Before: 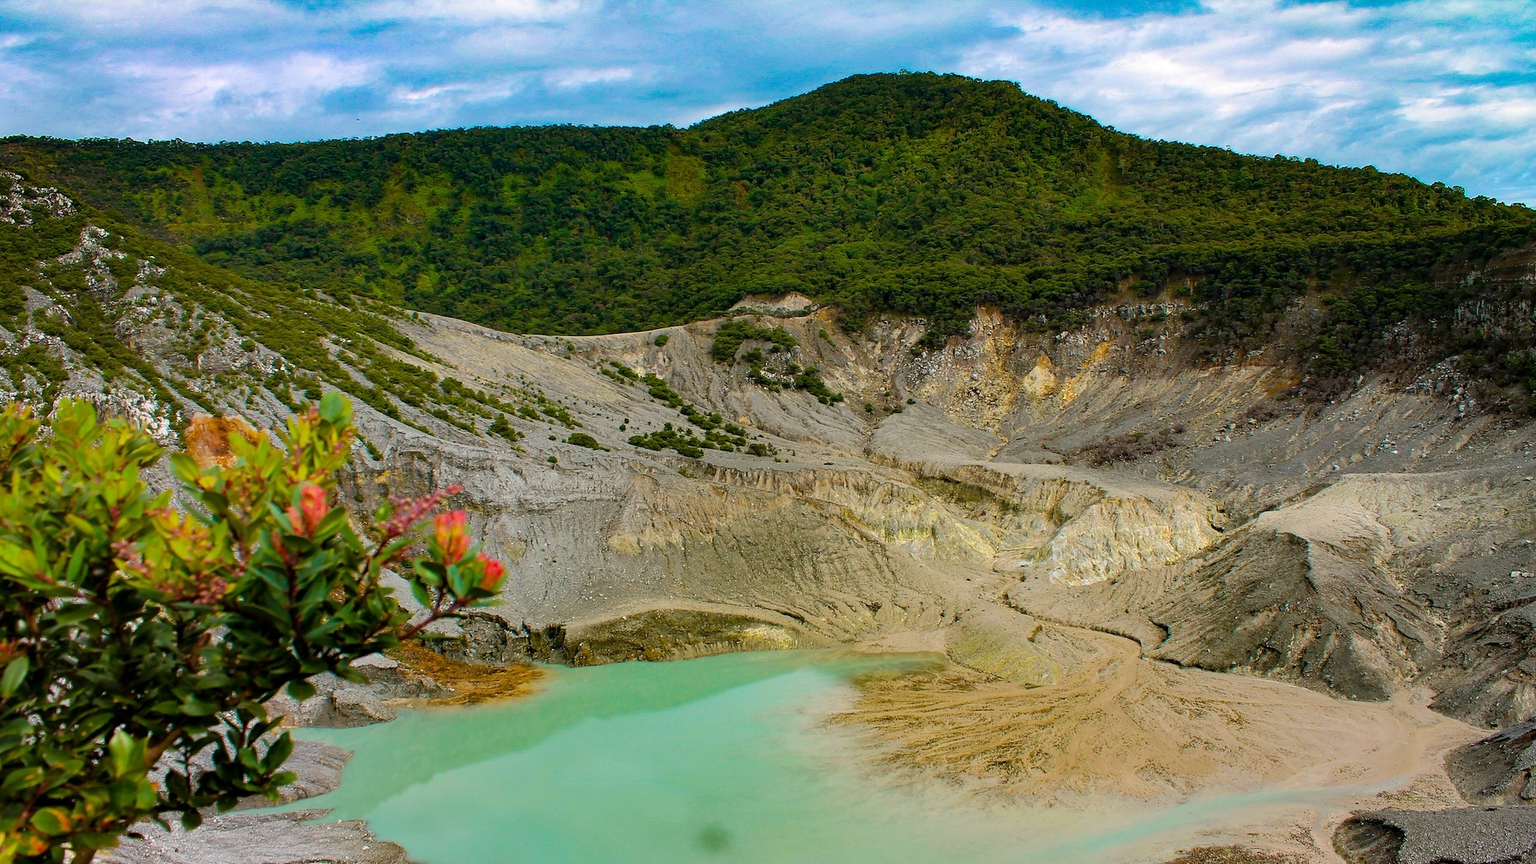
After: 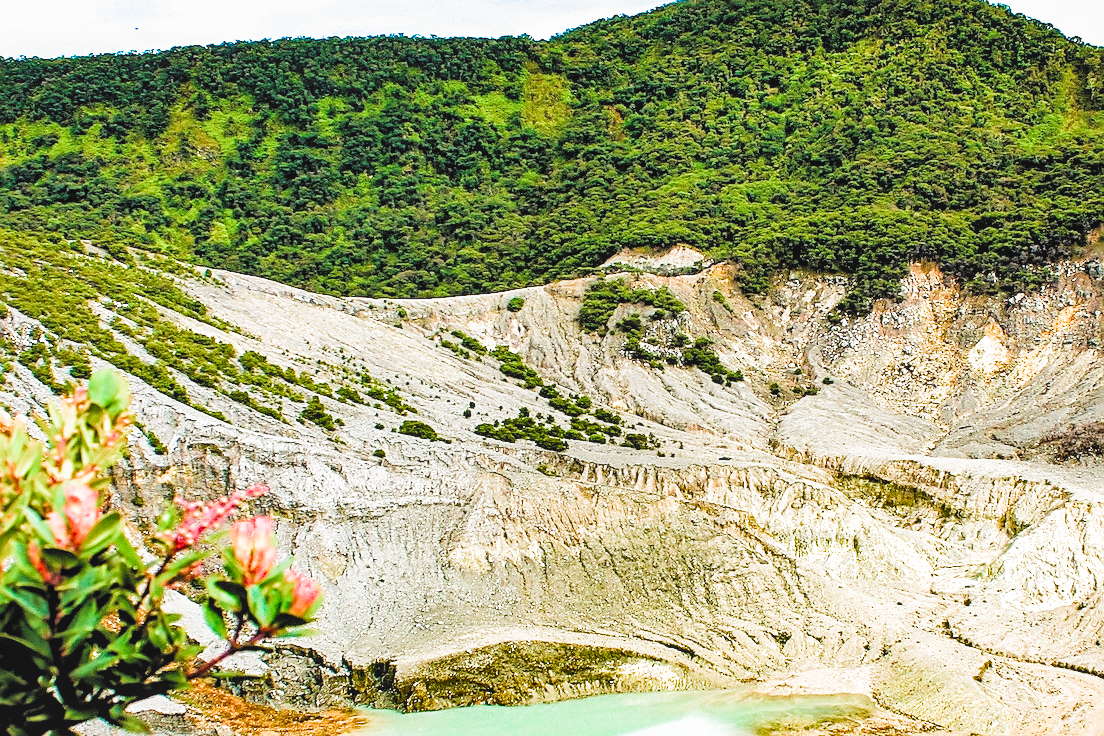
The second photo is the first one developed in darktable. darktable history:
exposure: black level correction 0, exposure 1.402 EV, compensate highlight preservation false
shadows and highlights: shadows 58.33, soften with gaussian
levels: levels [0, 0.397, 0.955]
local contrast: detail 110%
filmic rgb: black relative exposure -4 EV, white relative exposure 2.98 EV, threshold 3.04 EV, hardness 3.01, contrast 1.393, preserve chrominance RGB euclidean norm, color science v5 (2021), contrast in shadows safe, contrast in highlights safe, enable highlight reconstruction true
sharpen: on, module defaults
crop: left 16.203%, top 11.284%, right 26.282%, bottom 20.544%
